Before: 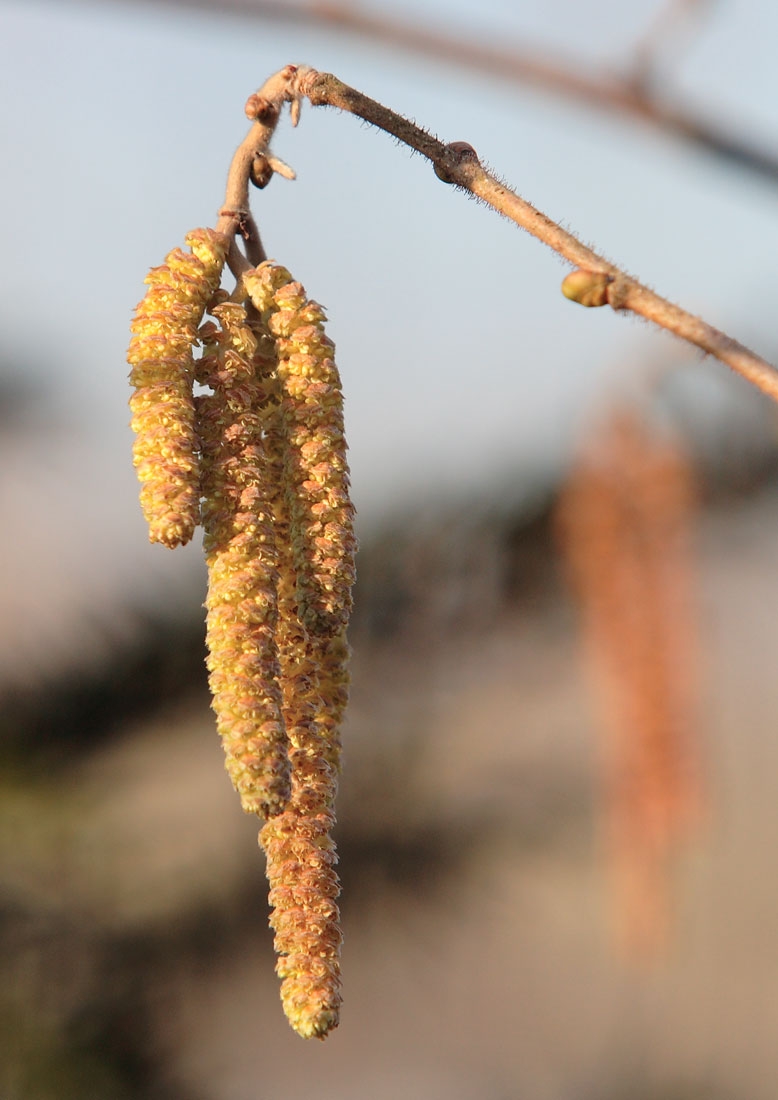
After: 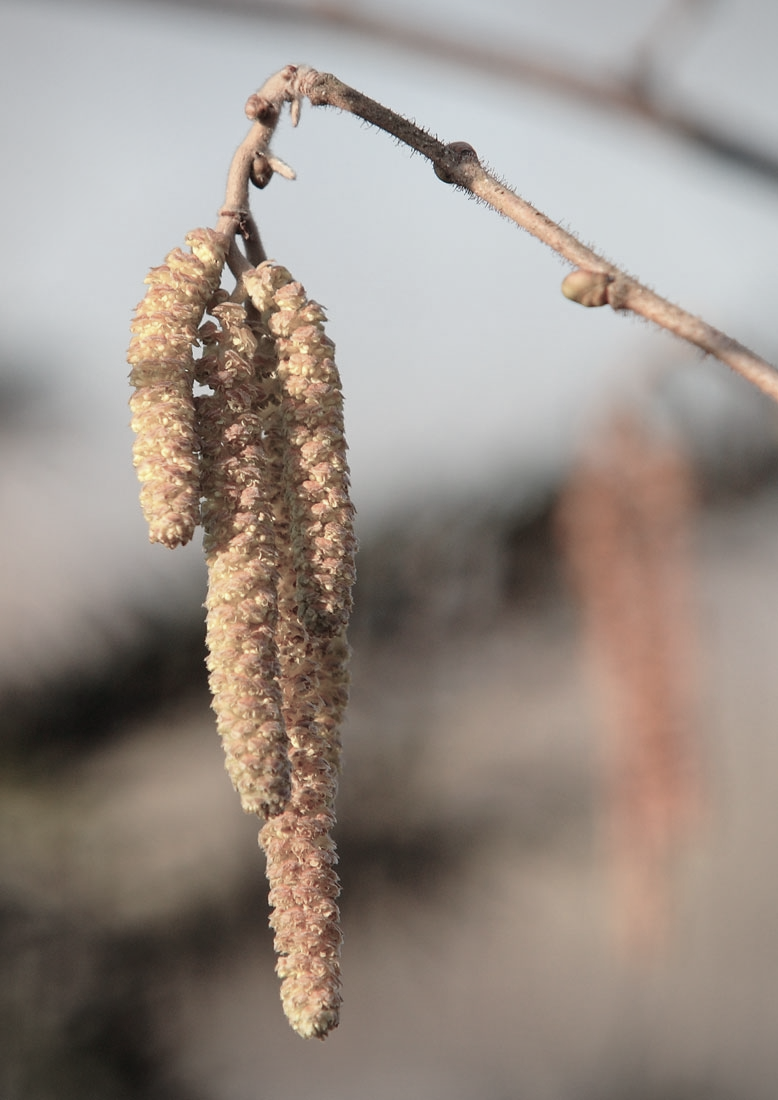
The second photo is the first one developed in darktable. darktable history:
vignetting: fall-off radius 63.6%
color balance rgb: linear chroma grading › global chroma -16.06%, perceptual saturation grading › global saturation -32.85%, global vibrance -23.56%
